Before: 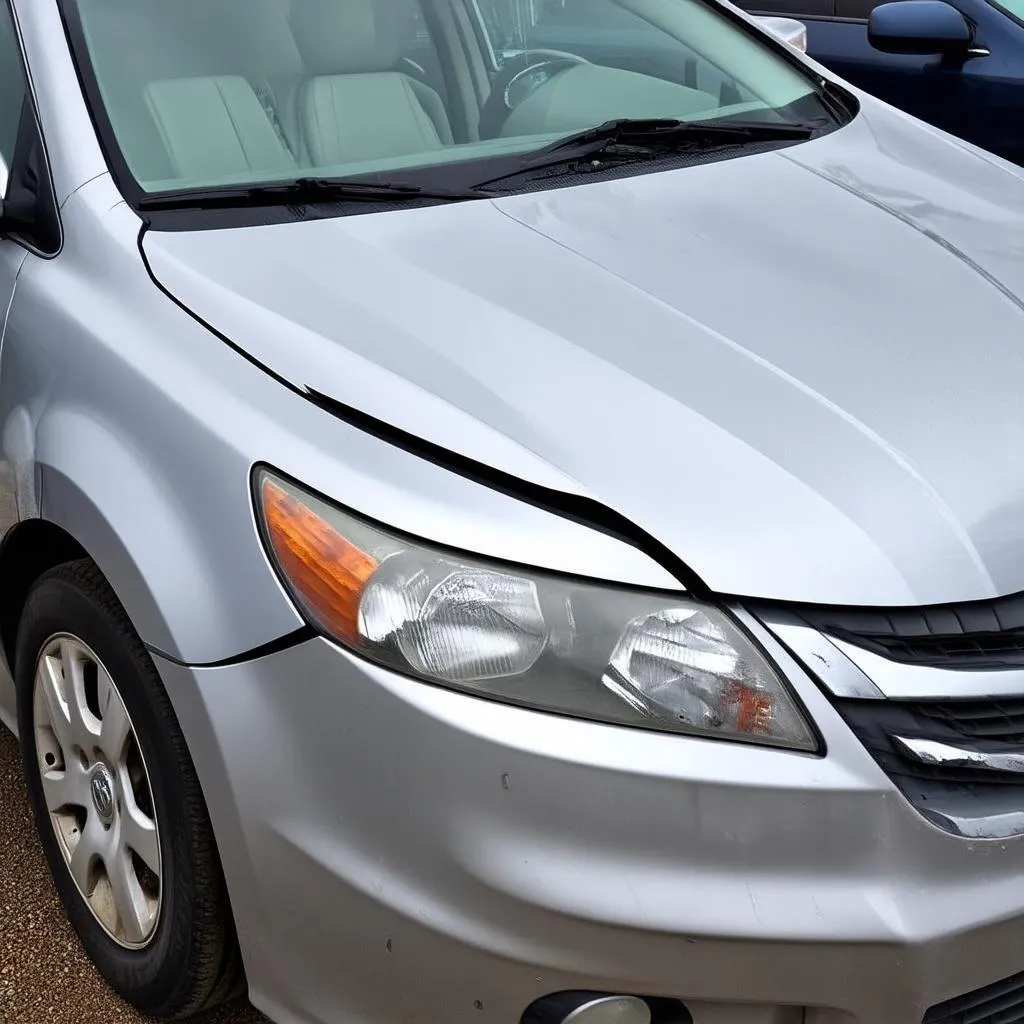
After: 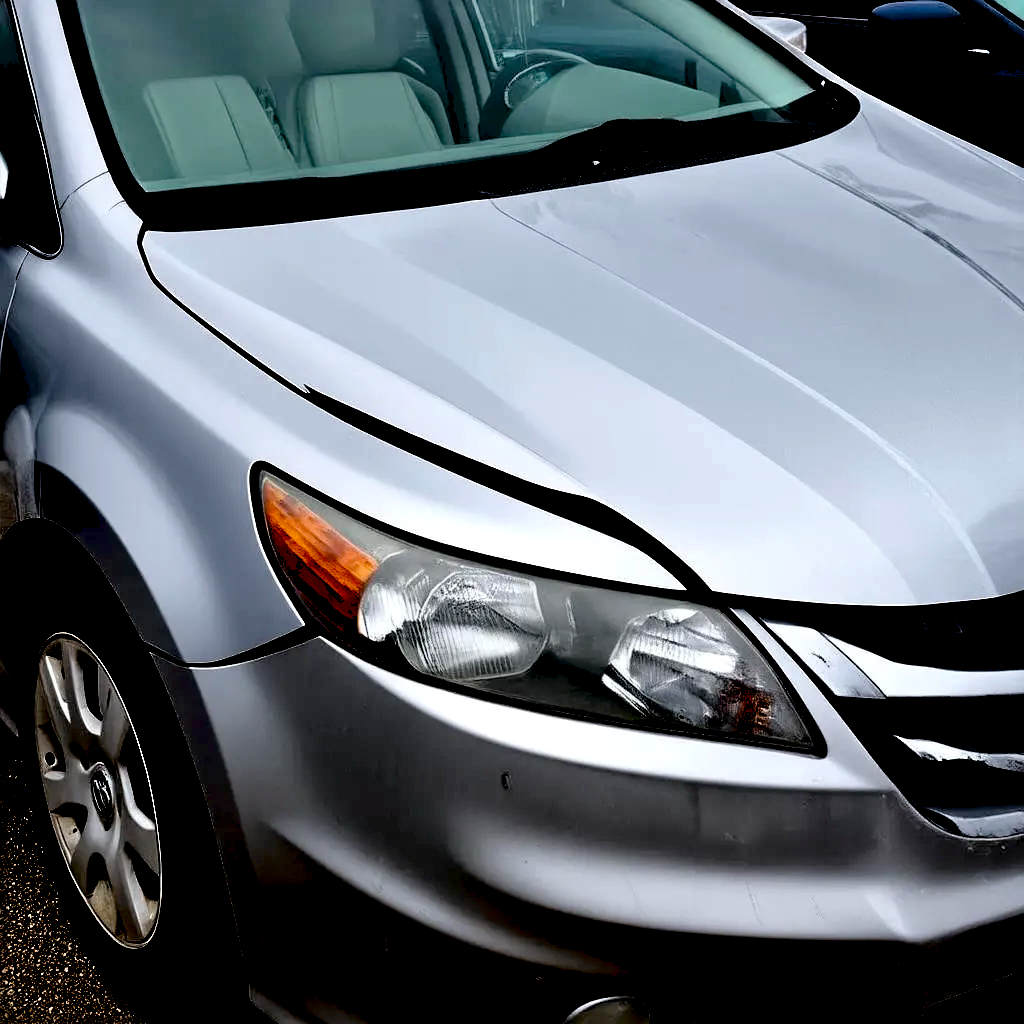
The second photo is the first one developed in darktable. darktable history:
levels: levels [0, 0.476, 0.951]
exposure: black level correction 0.099, exposure -0.094 EV, compensate exposure bias true, compensate highlight preservation false
sharpen: radius 2.905, amount 0.864, threshold 47.497
tone curve: curves: ch0 [(0, 0) (0.003, 0.001) (0.011, 0.004) (0.025, 0.011) (0.044, 0.021) (0.069, 0.028) (0.1, 0.036) (0.136, 0.051) (0.177, 0.085) (0.224, 0.127) (0.277, 0.193) (0.335, 0.266) (0.399, 0.338) (0.468, 0.419) (0.543, 0.504) (0.623, 0.593) (0.709, 0.689) (0.801, 0.784) (0.898, 0.888) (1, 1)], color space Lab, linked channels, preserve colors none
